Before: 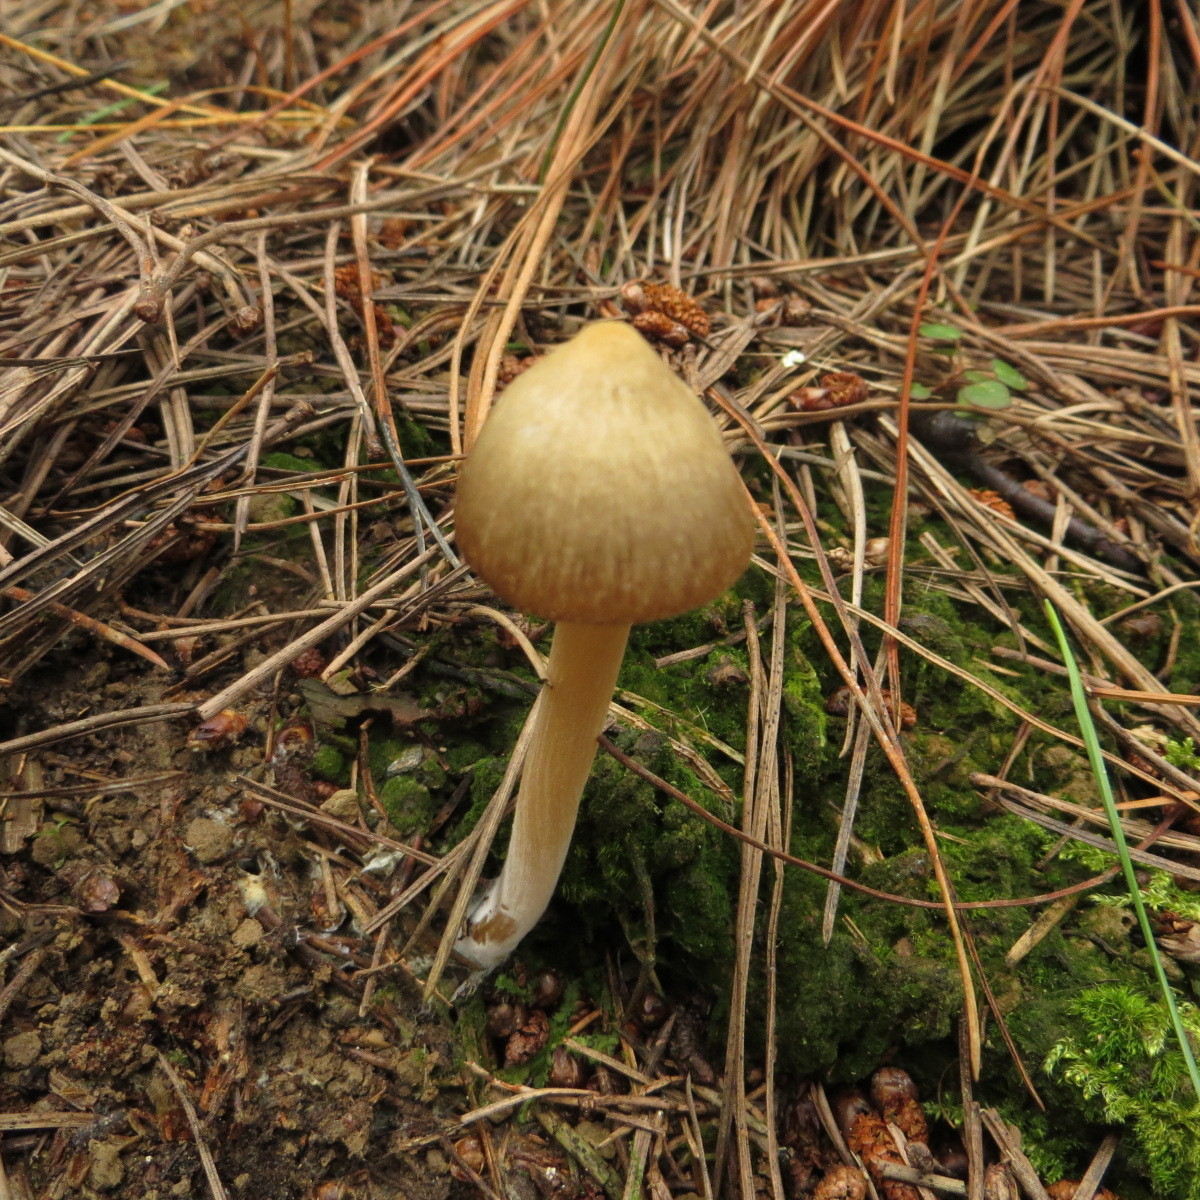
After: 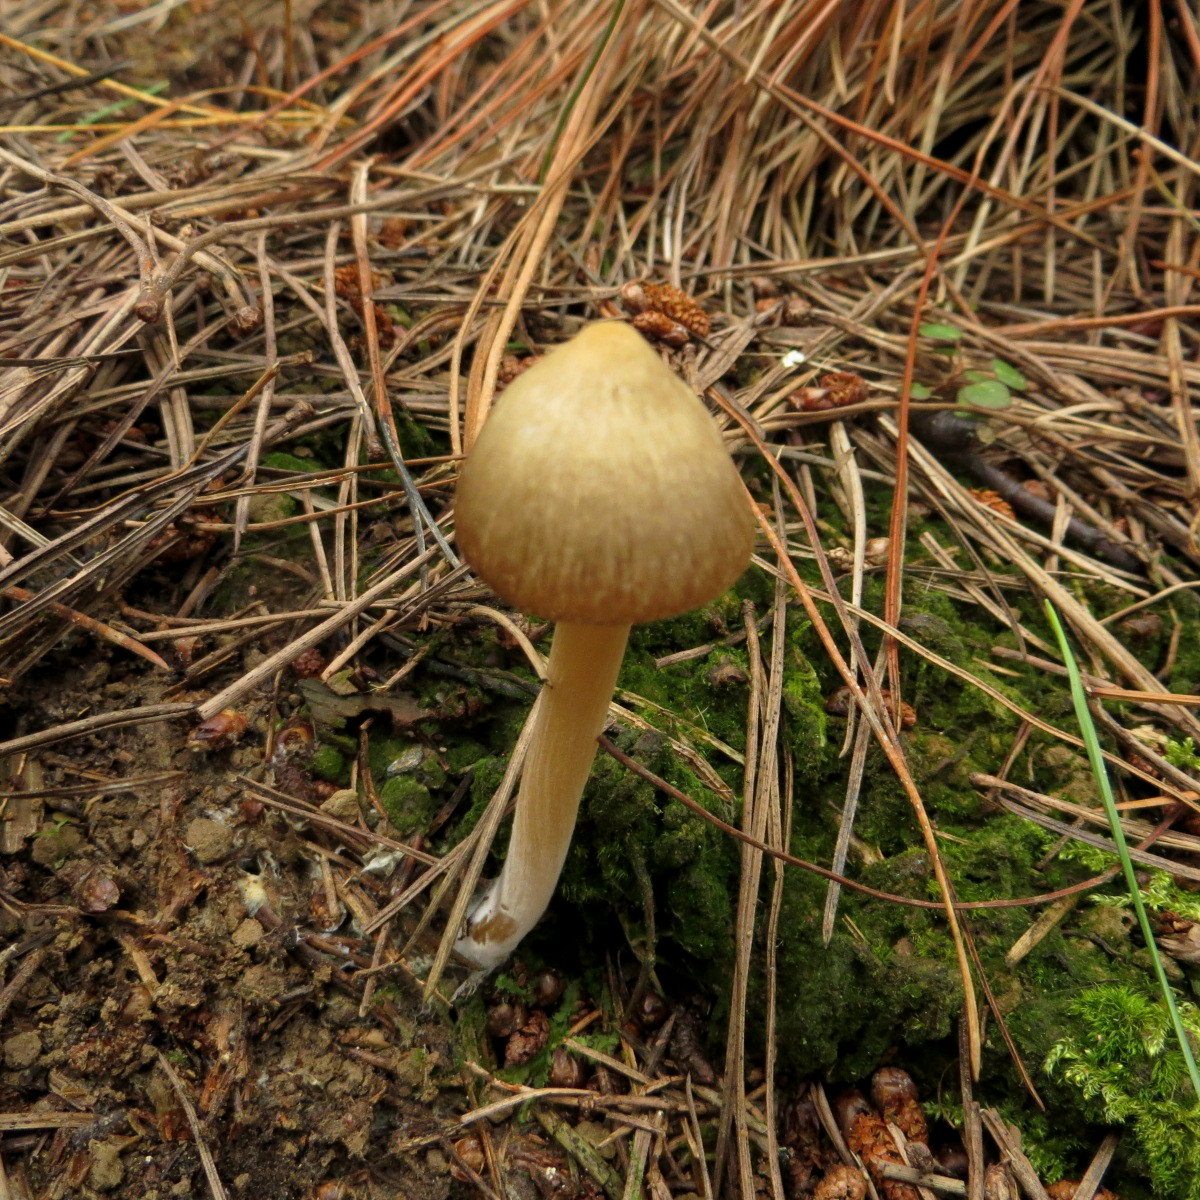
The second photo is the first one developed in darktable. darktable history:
color balance rgb: global offset › luminance -0.278%, global offset › hue 261.01°, perceptual saturation grading › global saturation 0.336%
